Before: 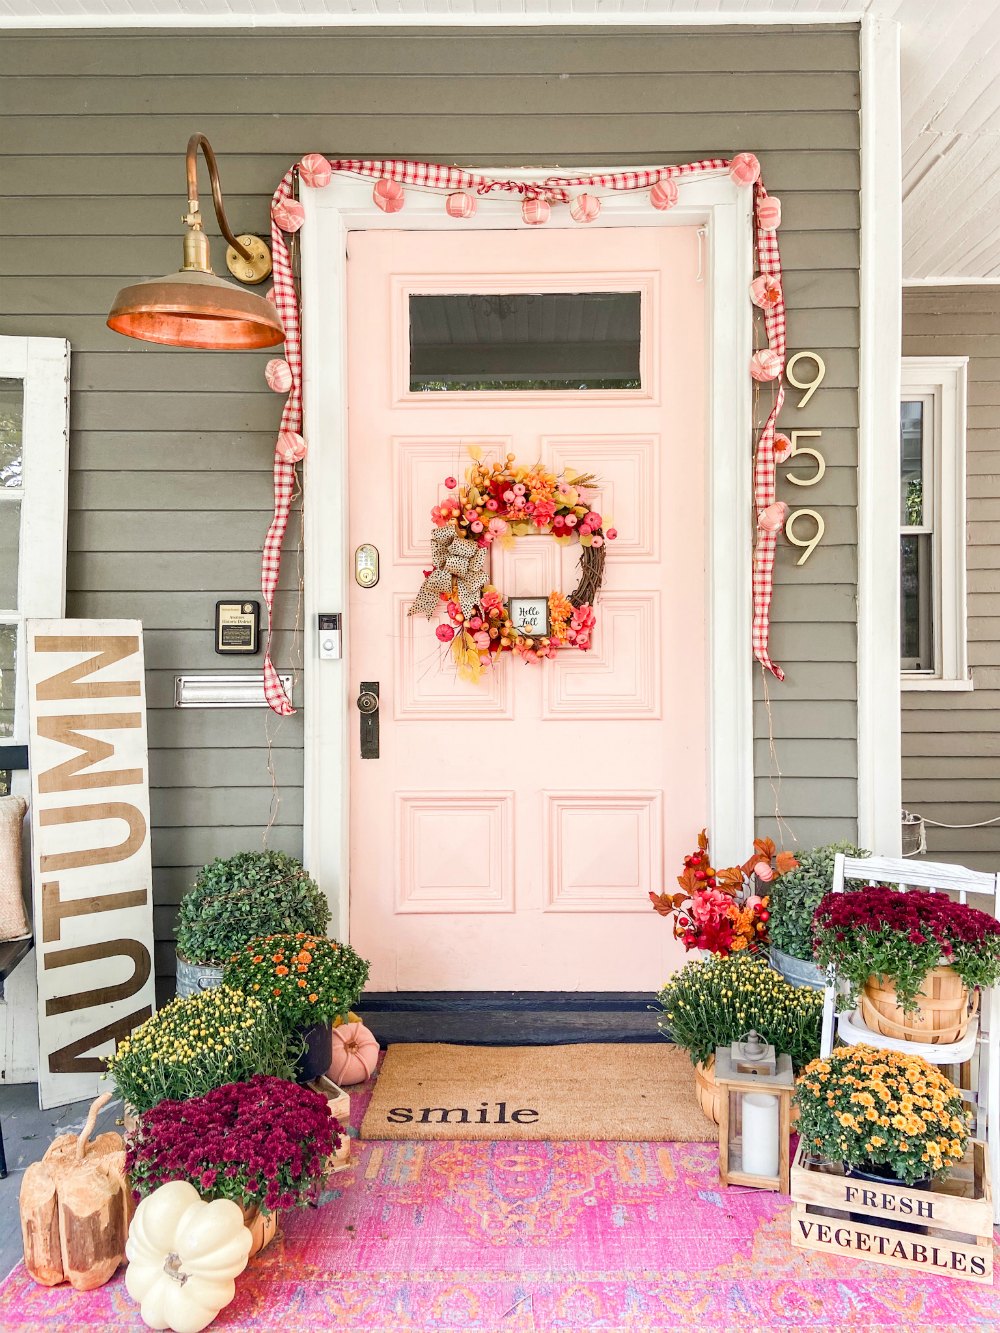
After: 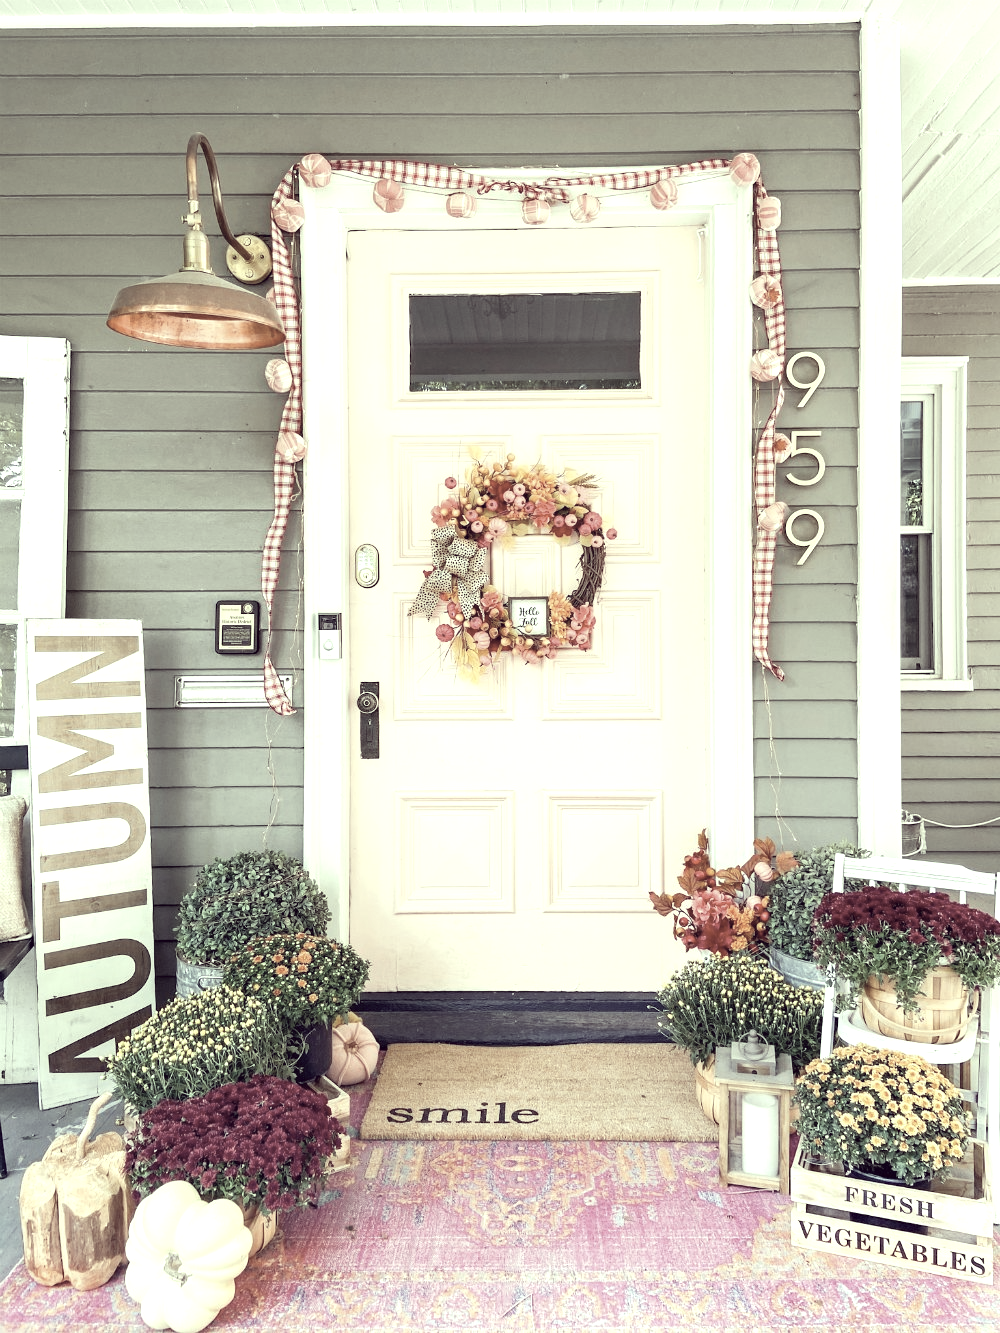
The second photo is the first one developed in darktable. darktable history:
color correction: highlights a* -20.17, highlights b* 20.27, shadows a* 20.03, shadows b* -20.46, saturation 0.43
contrast brightness saturation: saturation -0.05
exposure: exposure 0.496 EV, compensate highlight preservation false
levels: mode automatic, gray 50.8%
